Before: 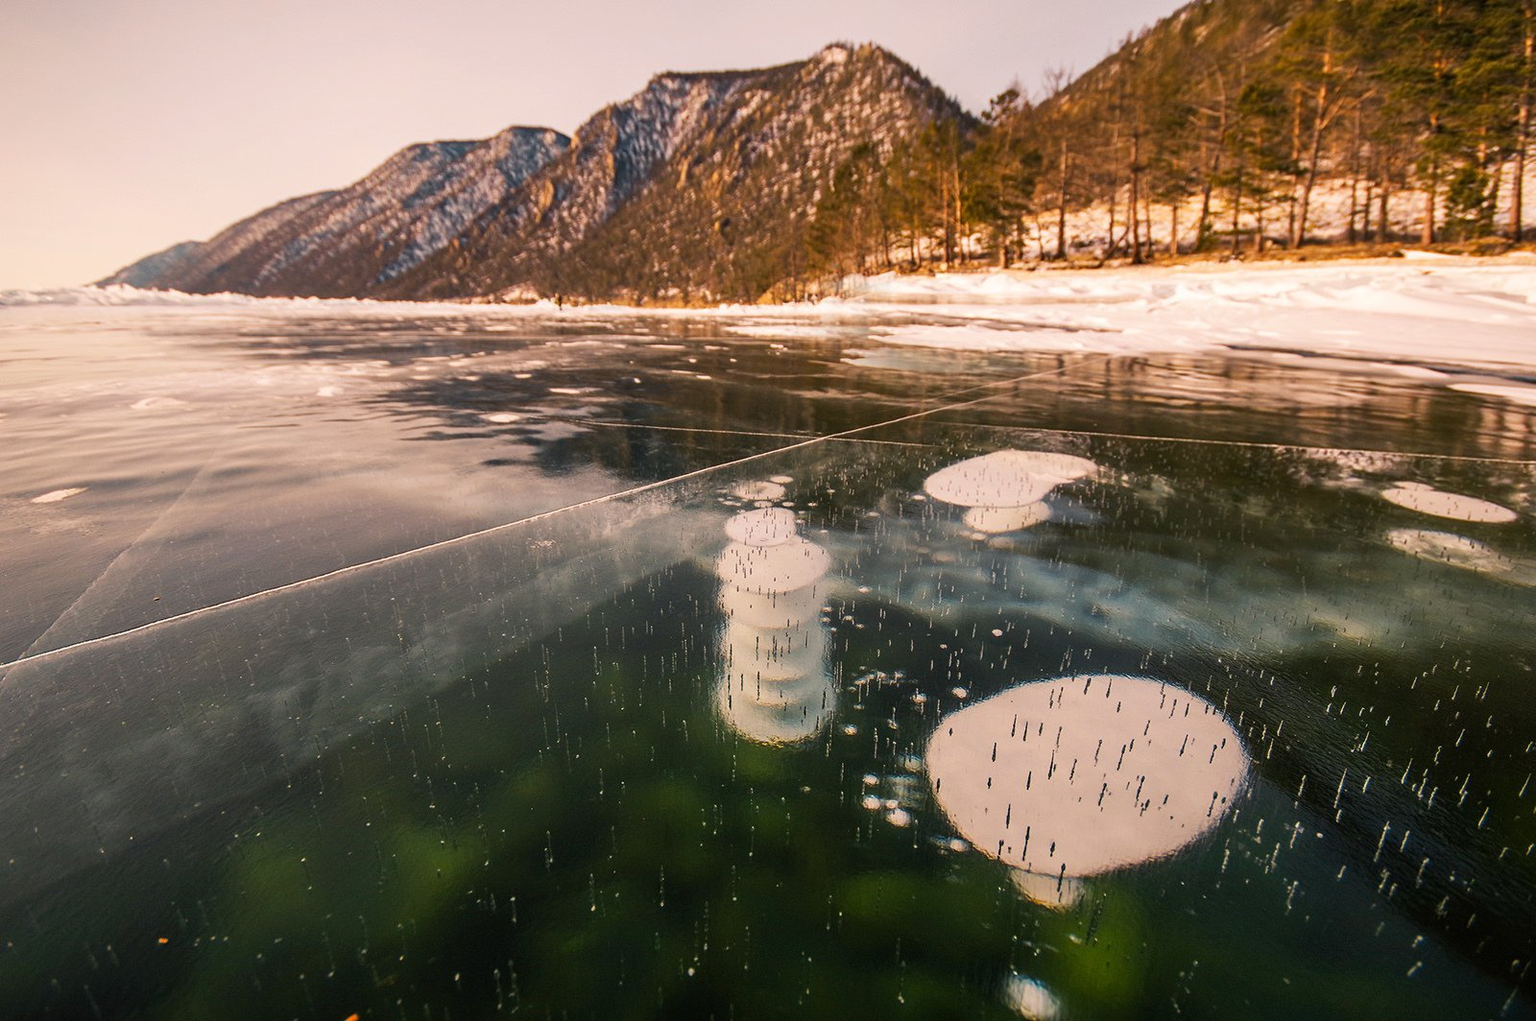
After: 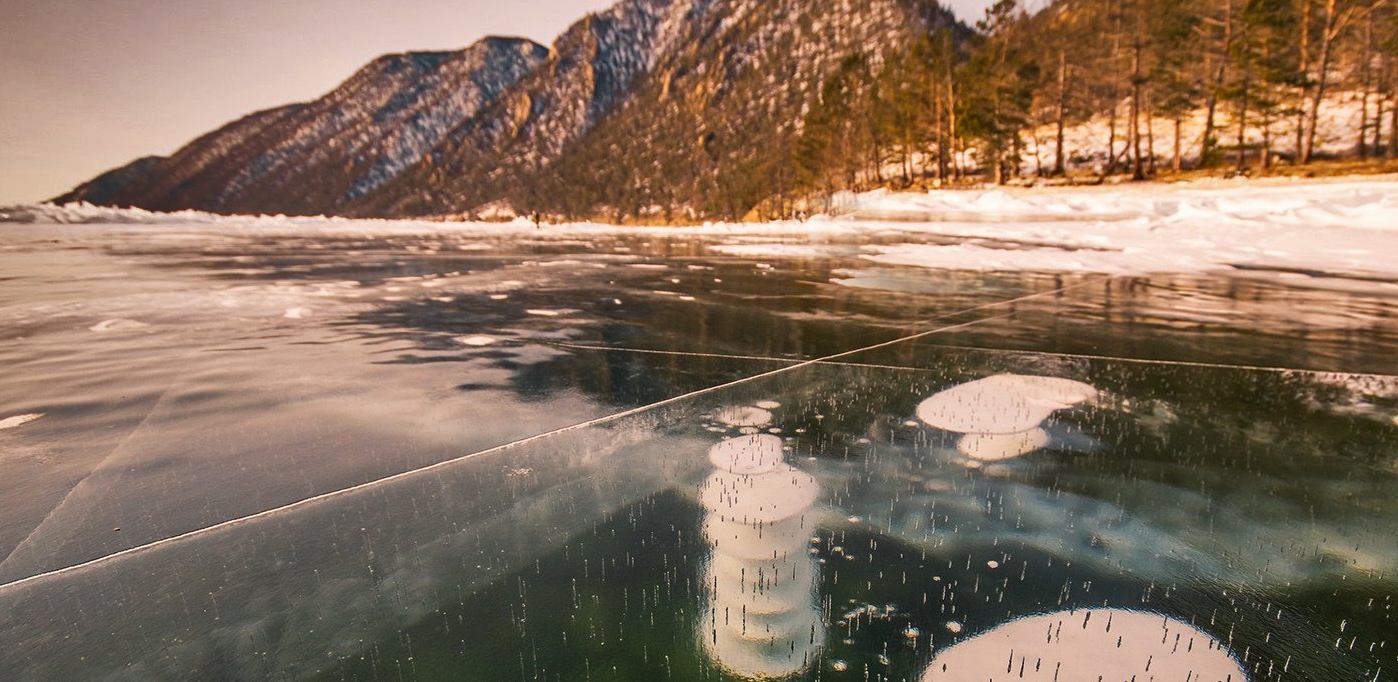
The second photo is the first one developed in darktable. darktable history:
crop: left 2.907%, top 8.978%, right 9.664%, bottom 26.836%
shadows and highlights: shadows 21.02, highlights -82.07, soften with gaussian
